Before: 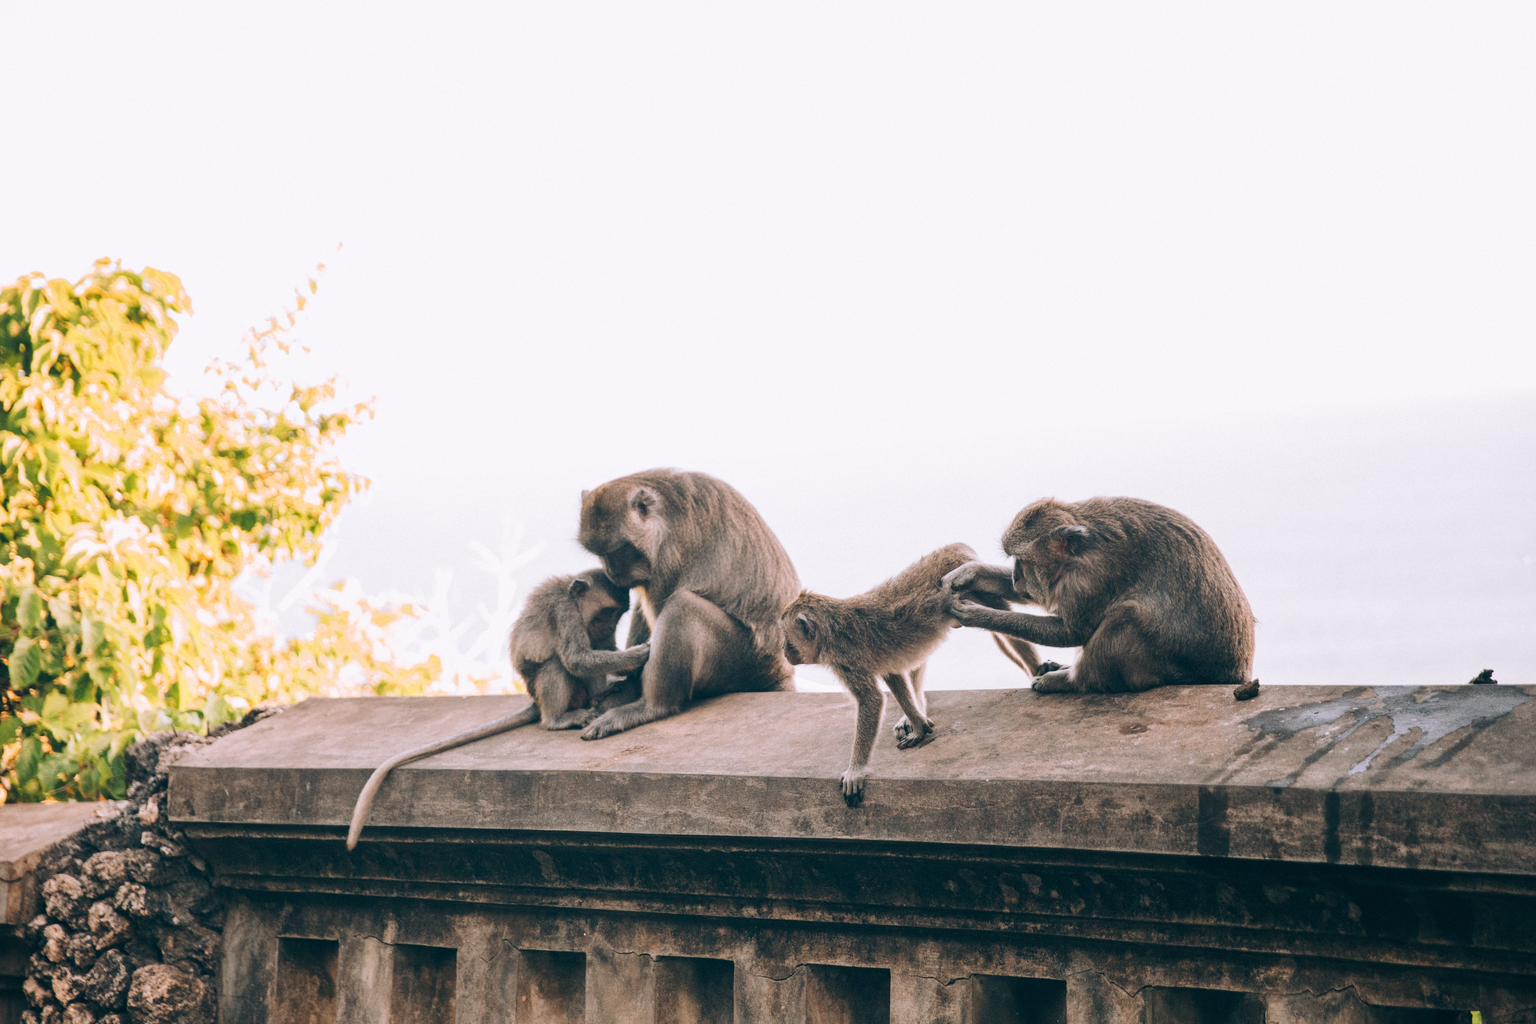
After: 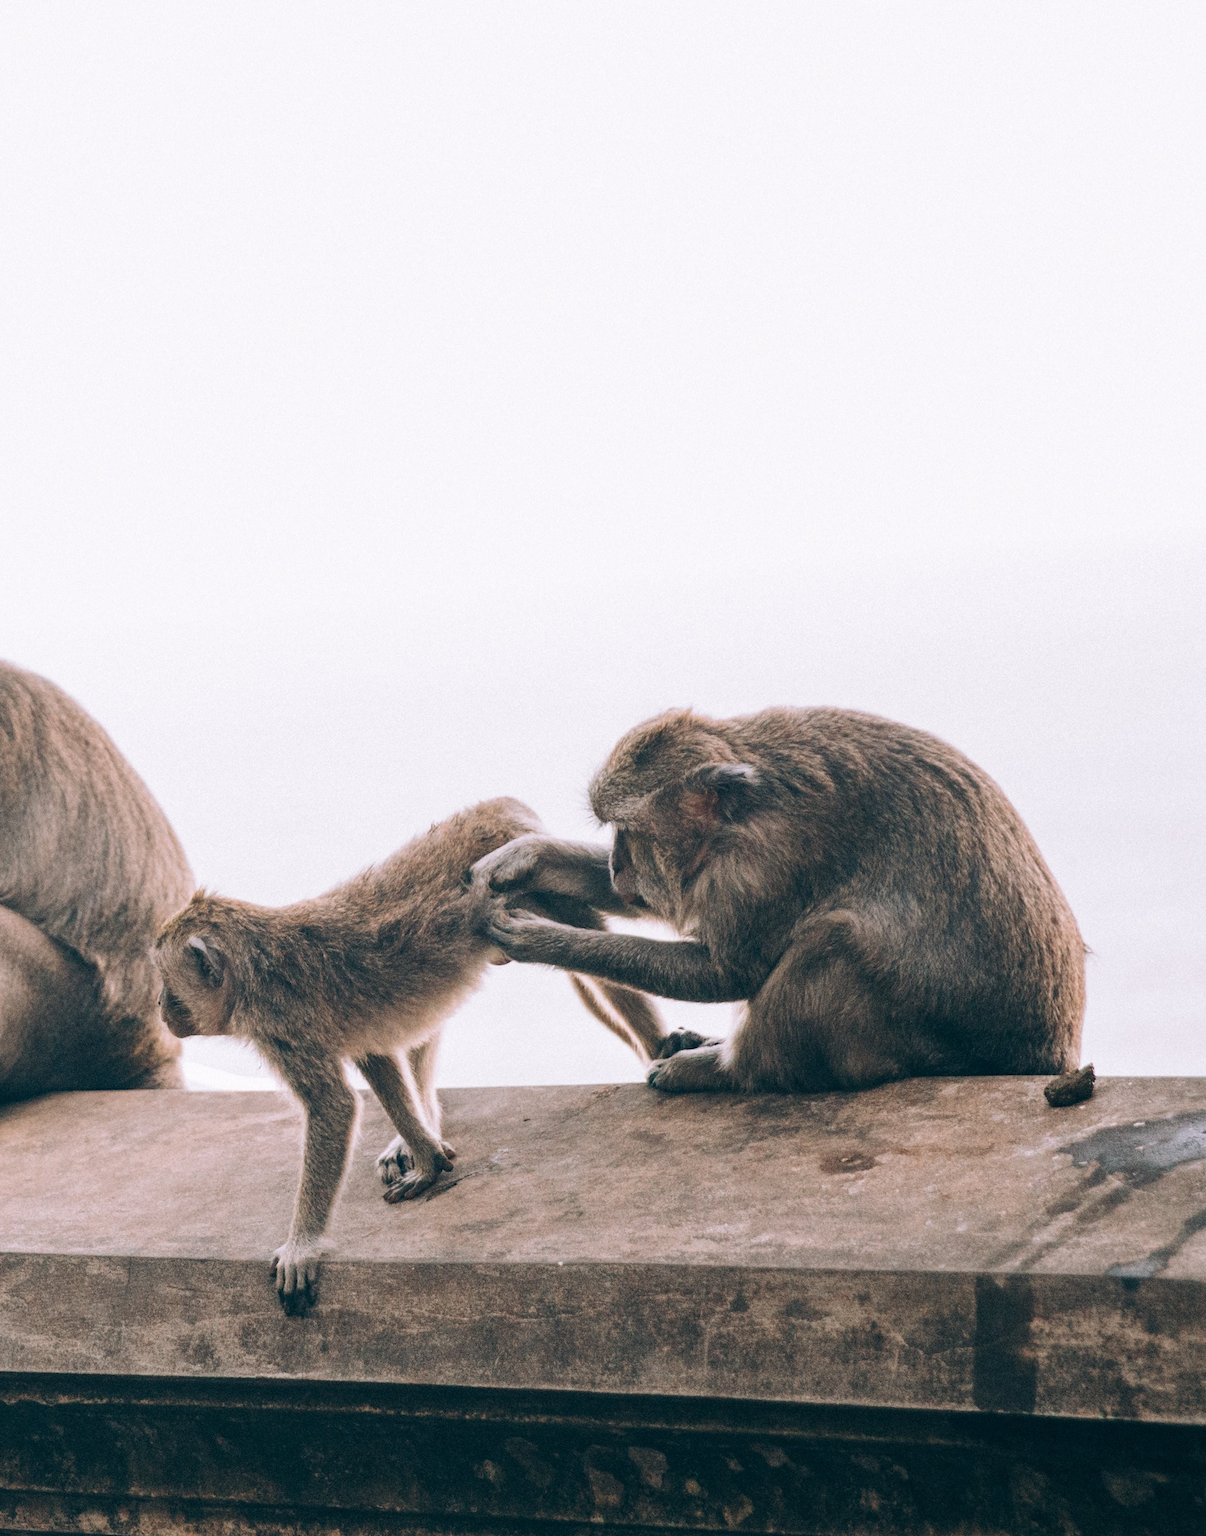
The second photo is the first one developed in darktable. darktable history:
crop: left 45.721%, top 13.393%, right 14.118%, bottom 10.01%
tone equalizer: on, module defaults
color correction: highlights a* -0.137, highlights b* 0.137
